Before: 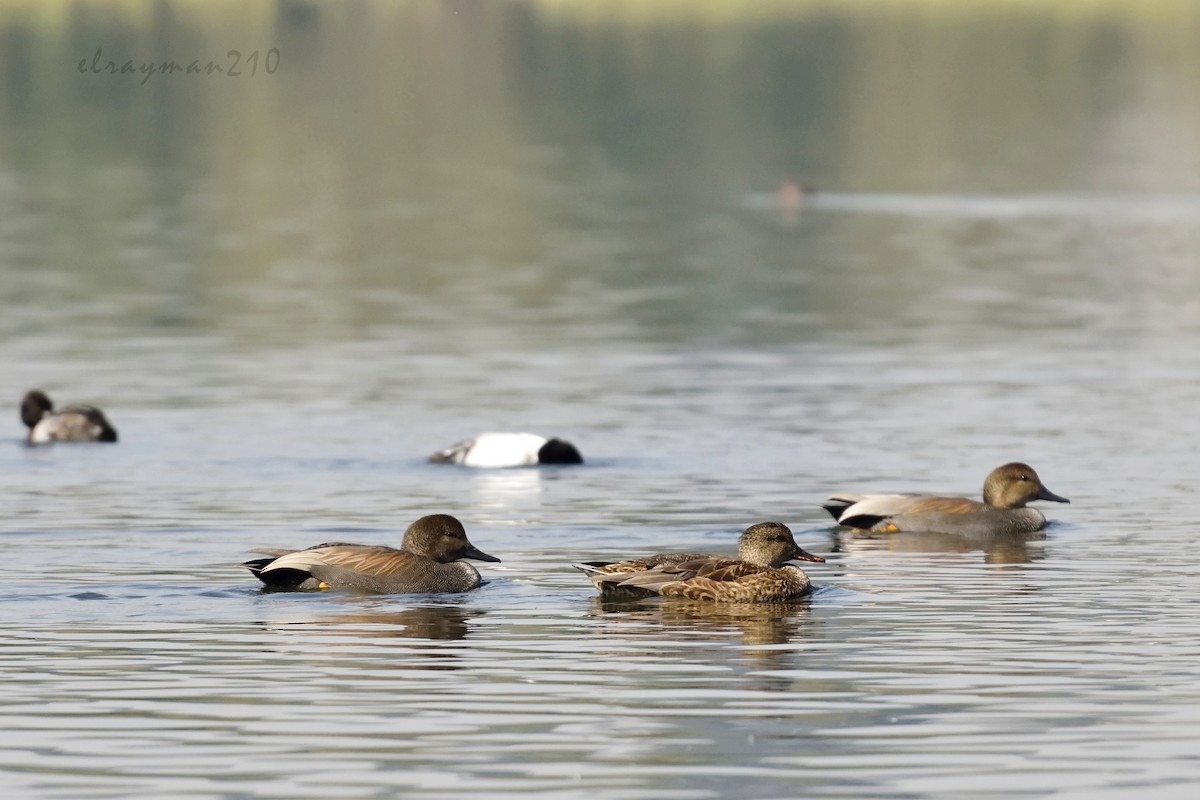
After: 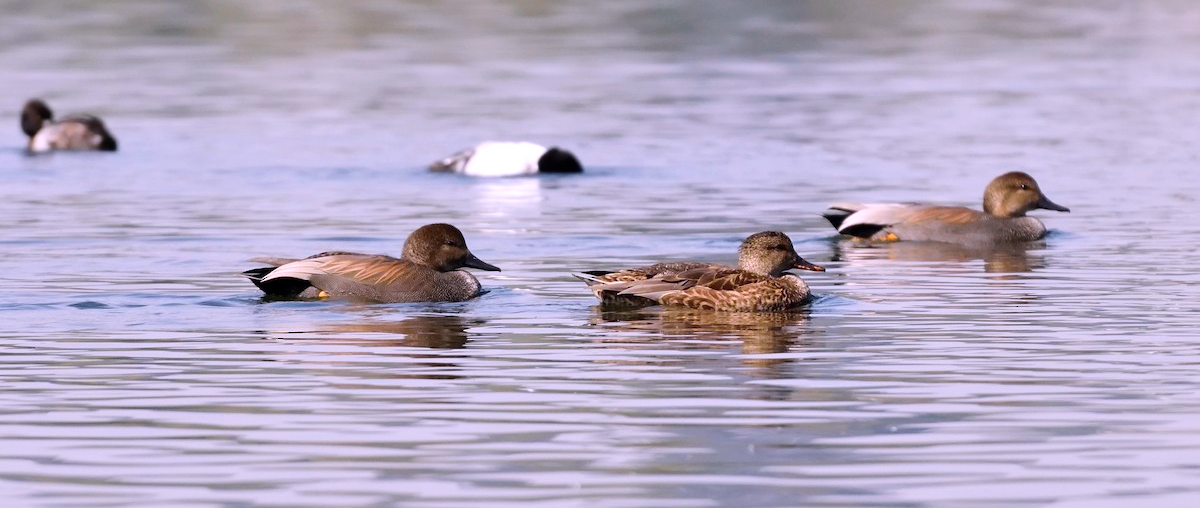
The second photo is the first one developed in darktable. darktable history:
white balance: red 1.042, blue 1.17
crop and rotate: top 36.435%
